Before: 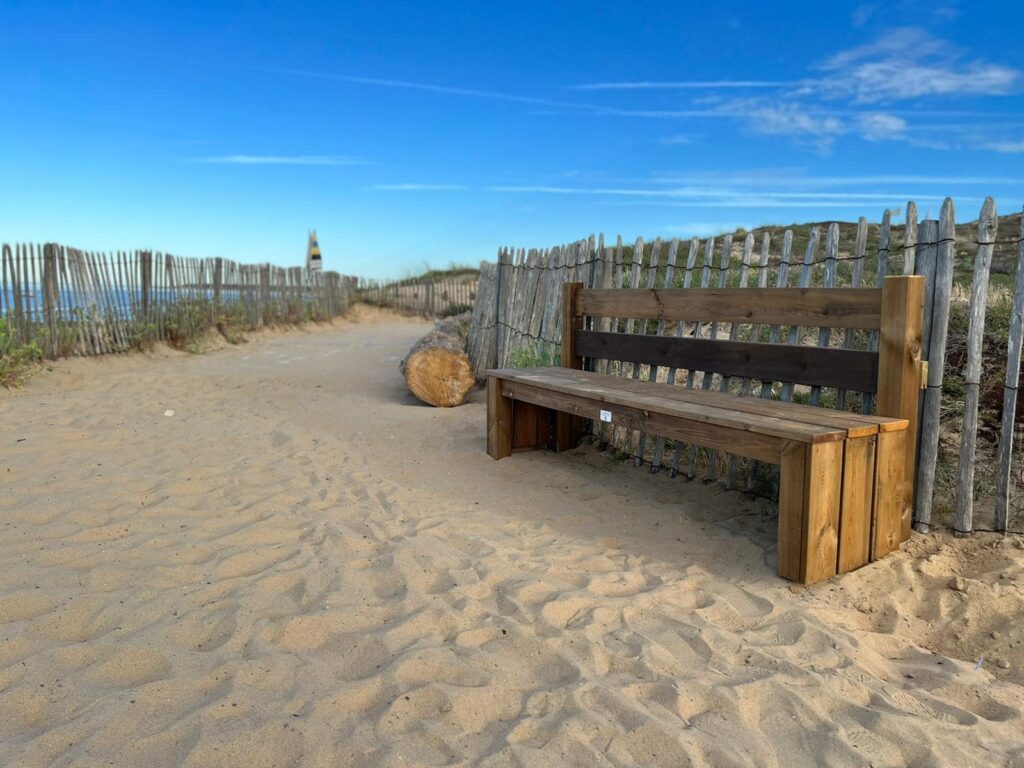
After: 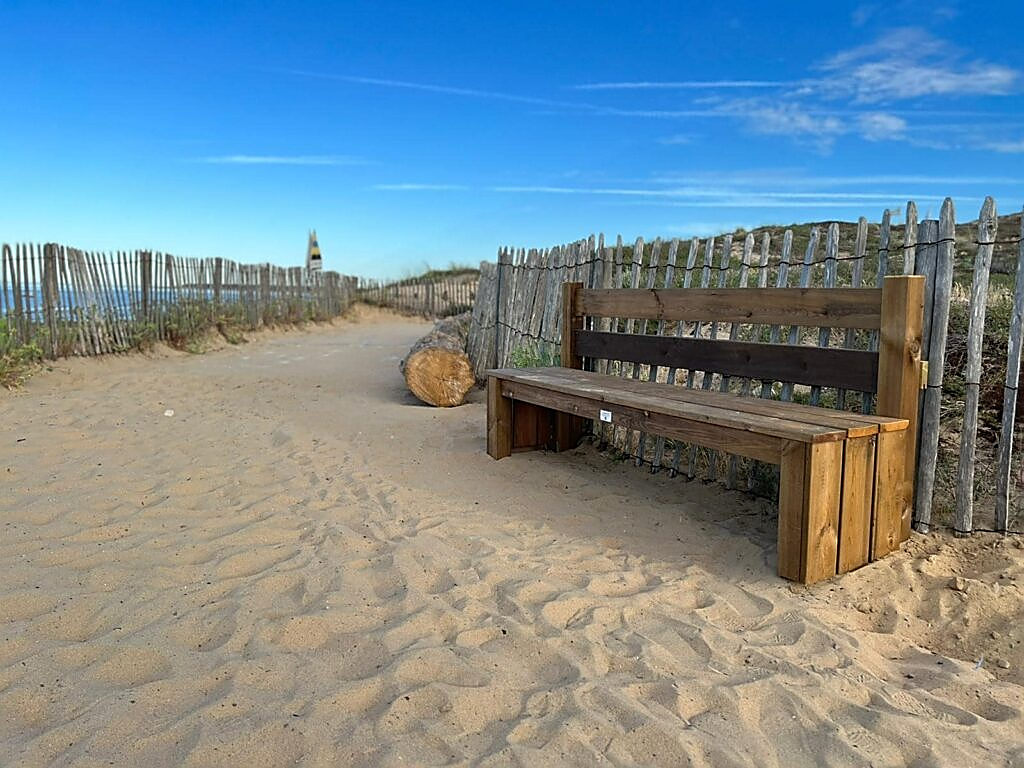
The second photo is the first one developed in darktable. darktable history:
sharpen: radius 1.357, amount 1.249, threshold 0.68
